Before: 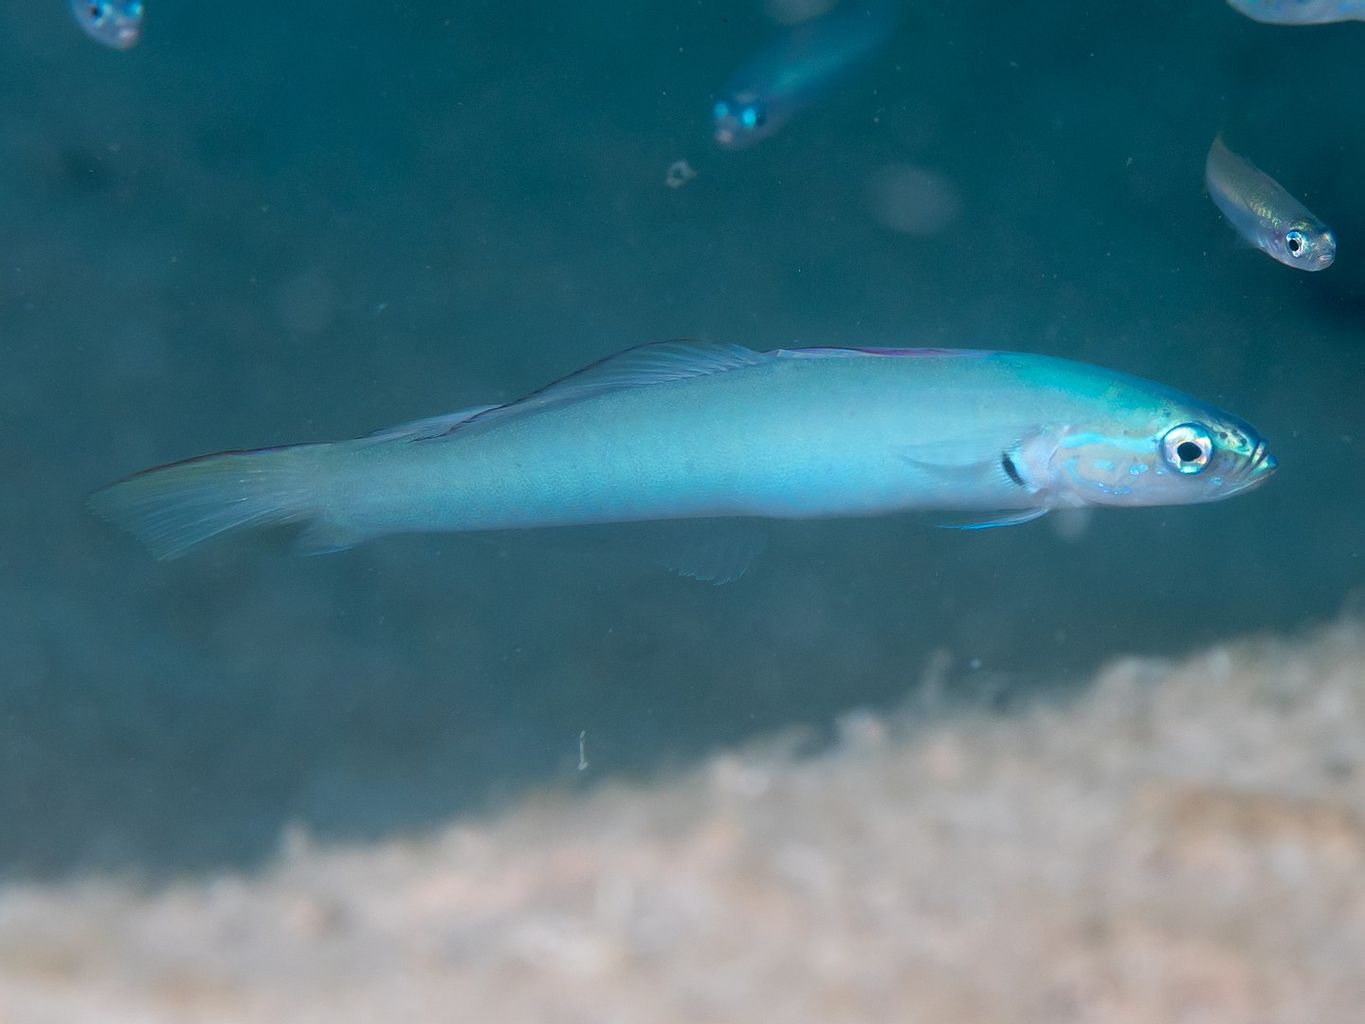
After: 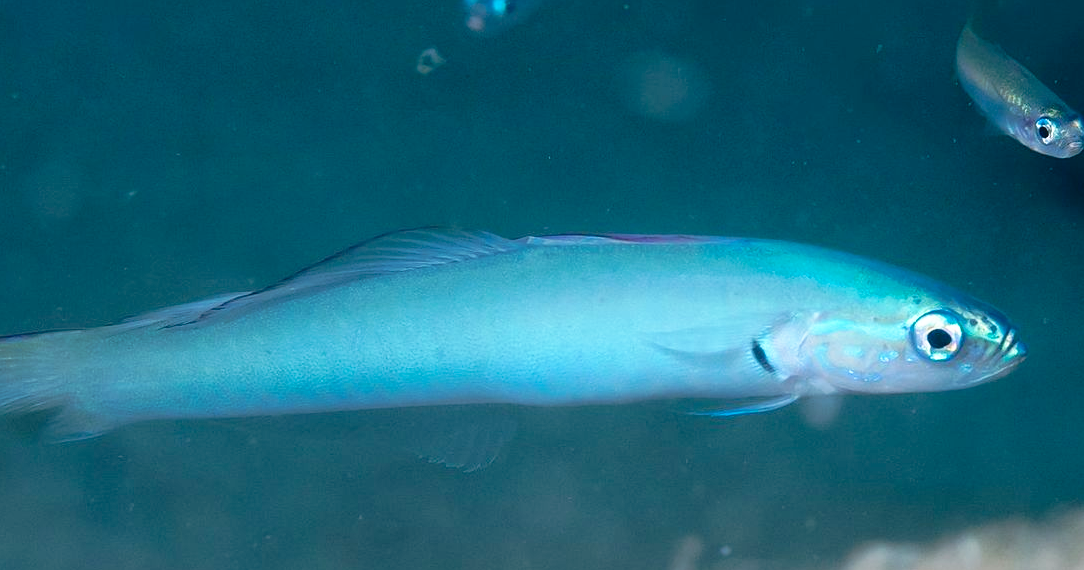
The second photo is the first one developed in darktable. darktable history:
crop: left 18.38%, top 11.092%, right 2.134%, bottom 33.217%
tone curve: curves: ch0 [(0, 0) (0.003, 0.047) (0.011, 0.047) (0.025, 0.047) (0.044, 0.049) (0.069, 0.051) (0.1, 0.062) (0.136, 0.086) (0.177, 0.125) (0.224, 0.178) (0.277, 0.246) (0.335, 0.324) (0.399, 0.407) (0.468, 0.48) (0.543, 0.57) (0.623, 0.675) (0.709, 0.772) (0.801, 0.876) (0.898, 0.963) (1, 1)], preserve colors none
